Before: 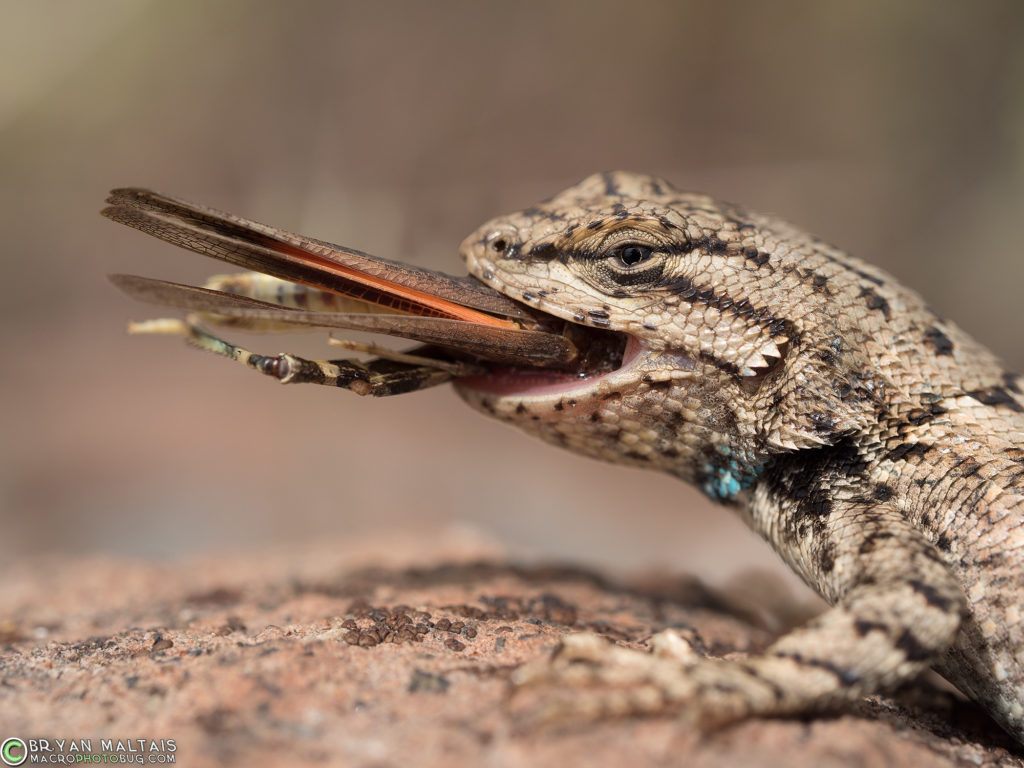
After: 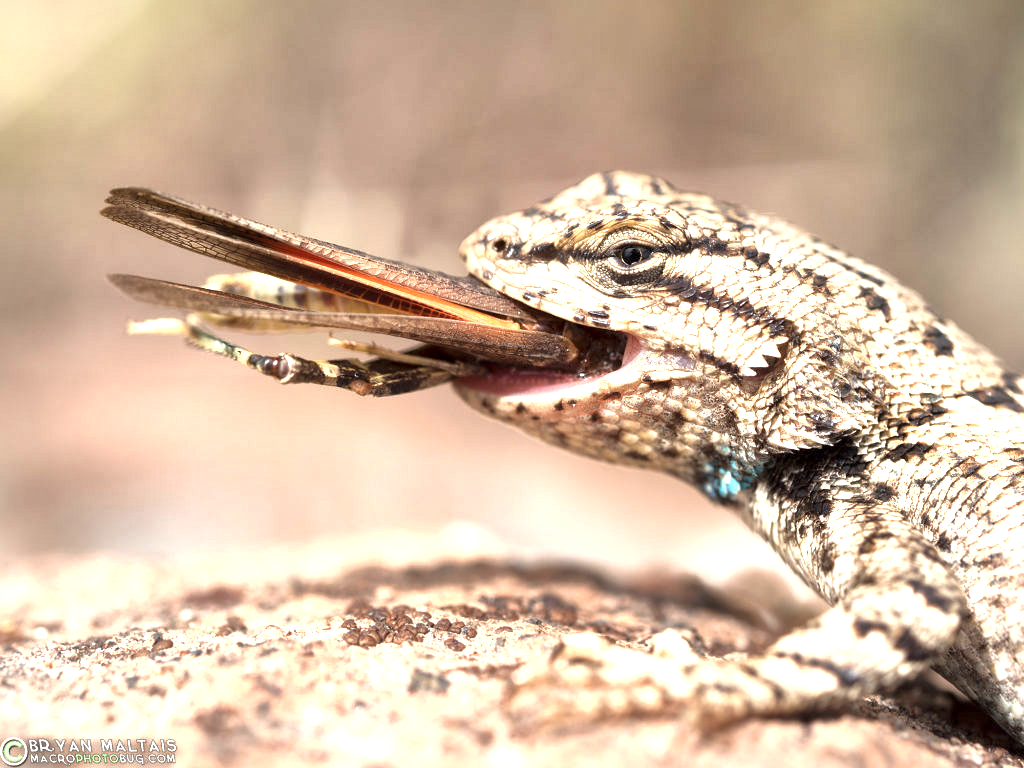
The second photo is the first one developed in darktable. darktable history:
exposure: black level correction 0, exposure 1.45 EV, compensate exposure bias true, compensate highlight preservation false
local contrast: mode bilateral grid, contrast 20, coarseness 50, detail 171%, midtone range 0.2
